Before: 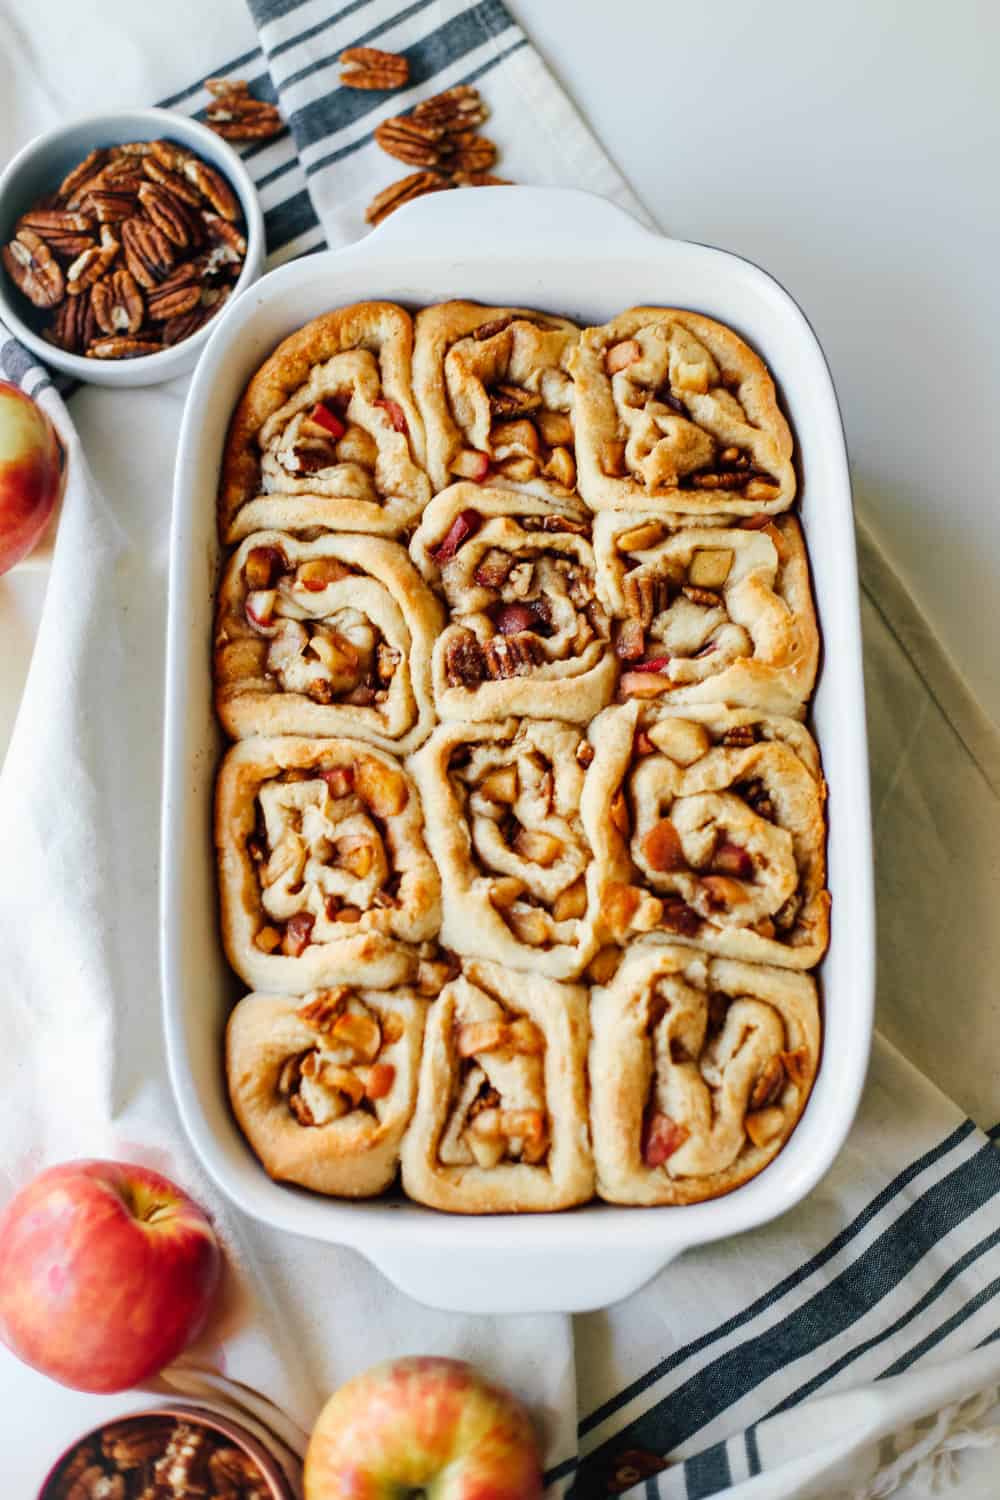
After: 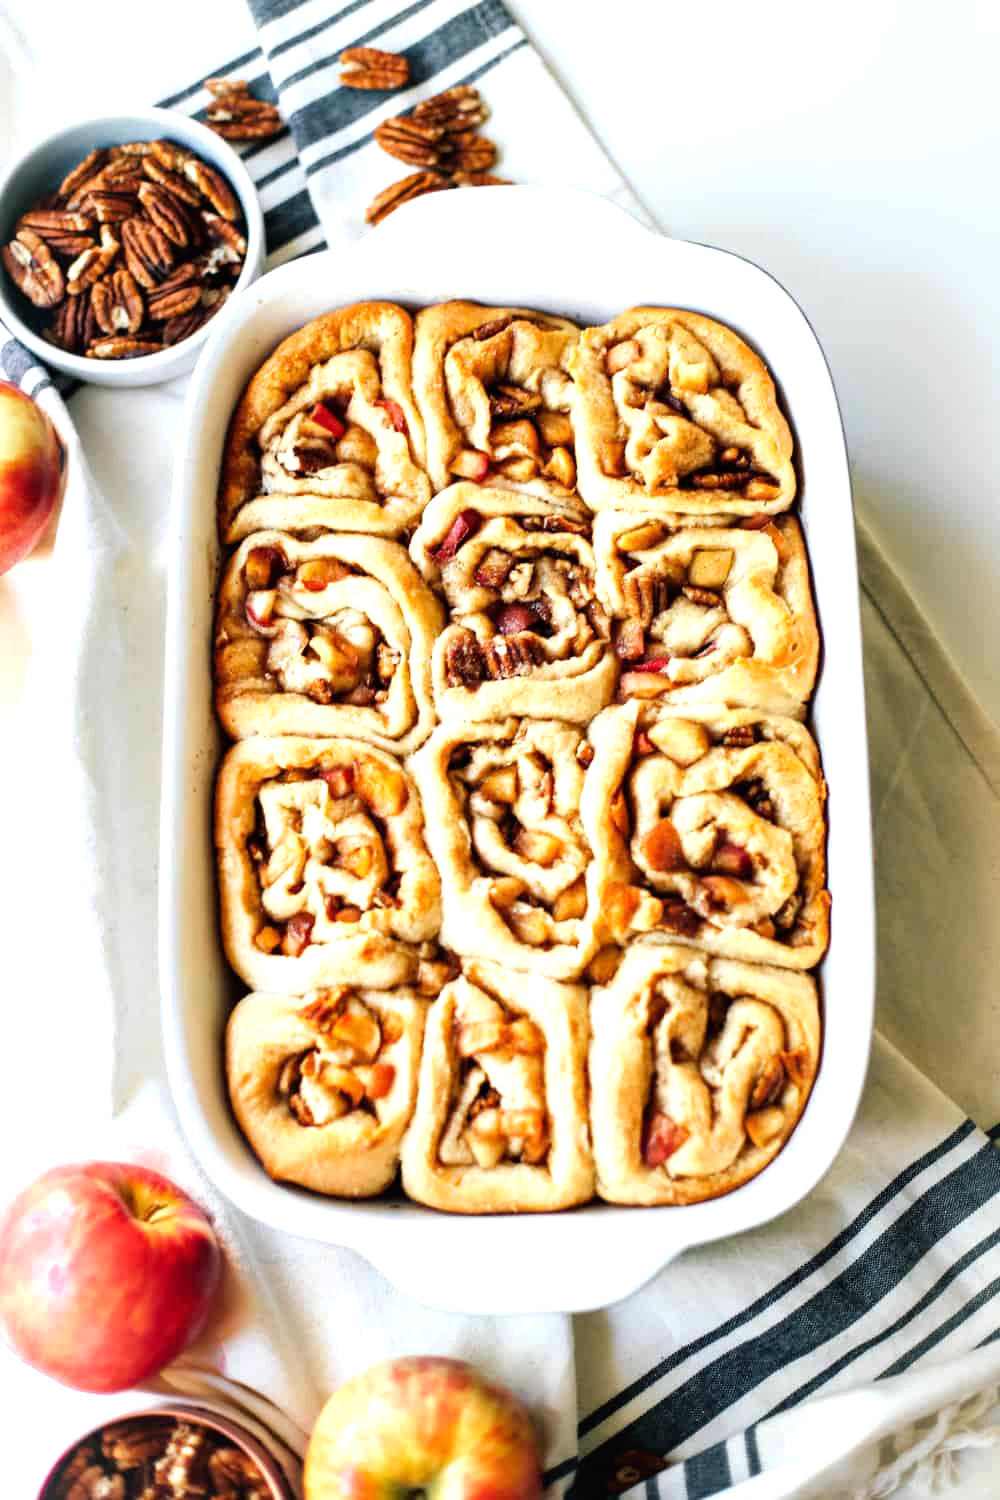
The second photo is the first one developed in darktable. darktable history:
tone equalizer: -8 EV -0.766 EV, -7 EV -0.738 EV, -6 EV -0.589 EV, -5 EV -0.405 EV, -3 EV 0.405 EV, -2 EV 0.6 EV, -1 EV 0.678 EV, +0 EV 0.726 EV
